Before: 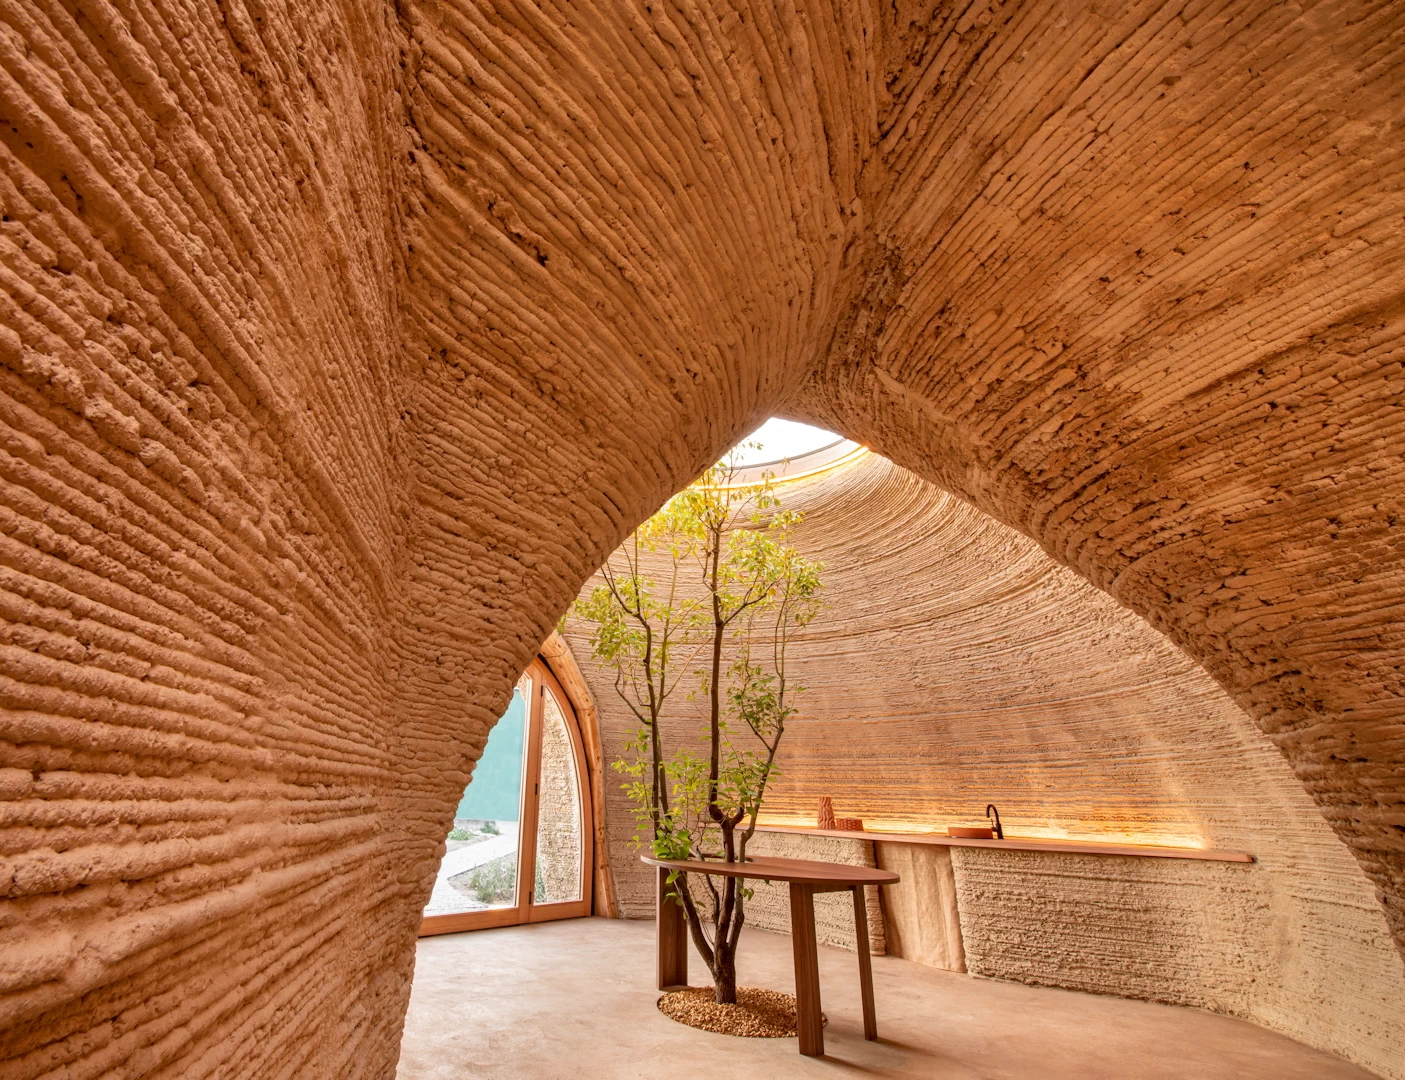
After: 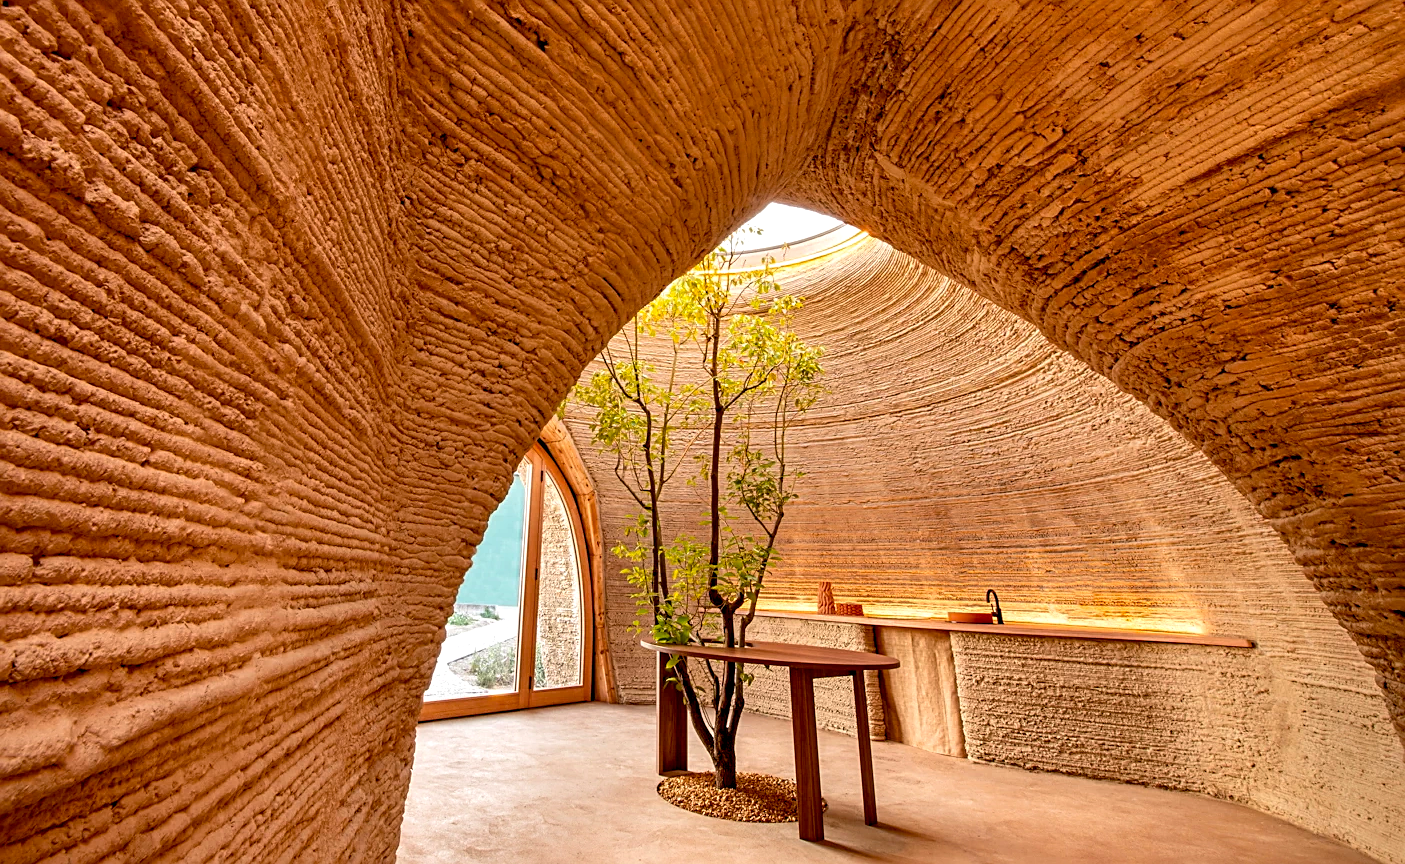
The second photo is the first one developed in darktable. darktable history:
exposure: black level correction 0.011, compensate highlight preservation false
tone equalizer: on, module defaults
crop and rotate: top 19.998%
sharpen: on, module defaults
color balance: contrast 8.5%, output saturation 105%
